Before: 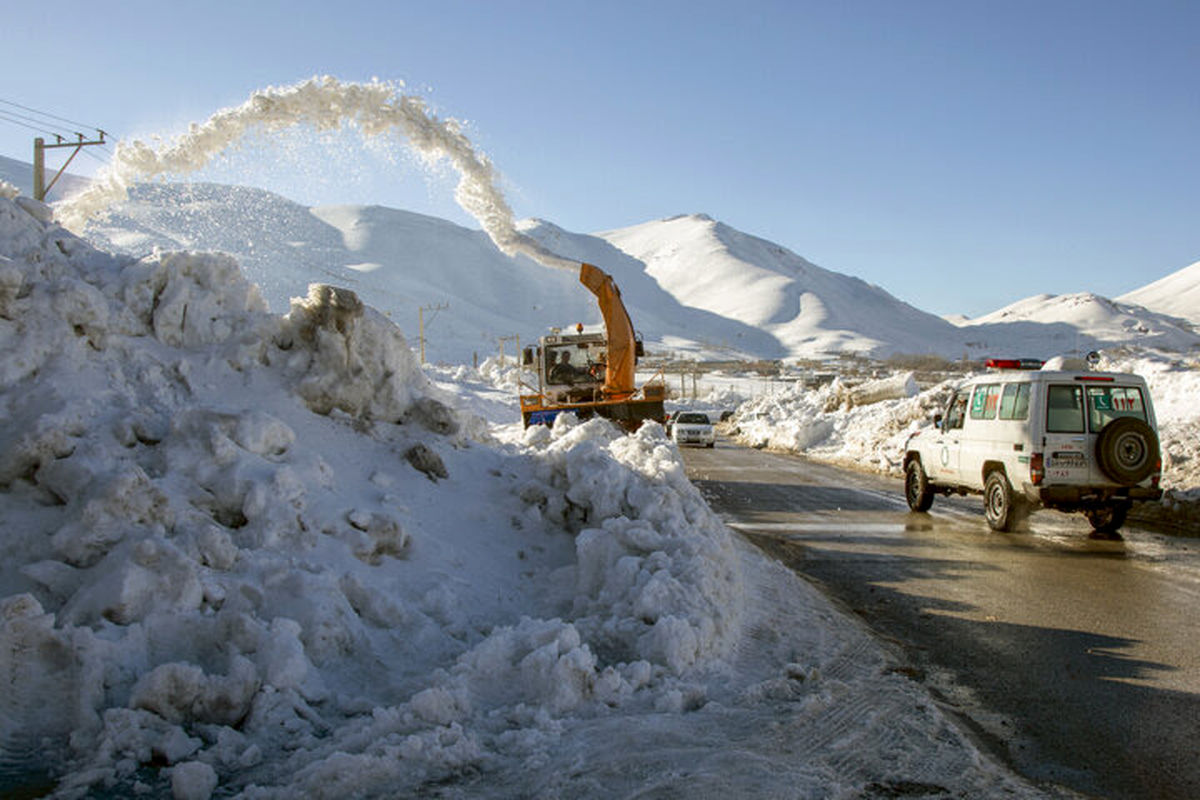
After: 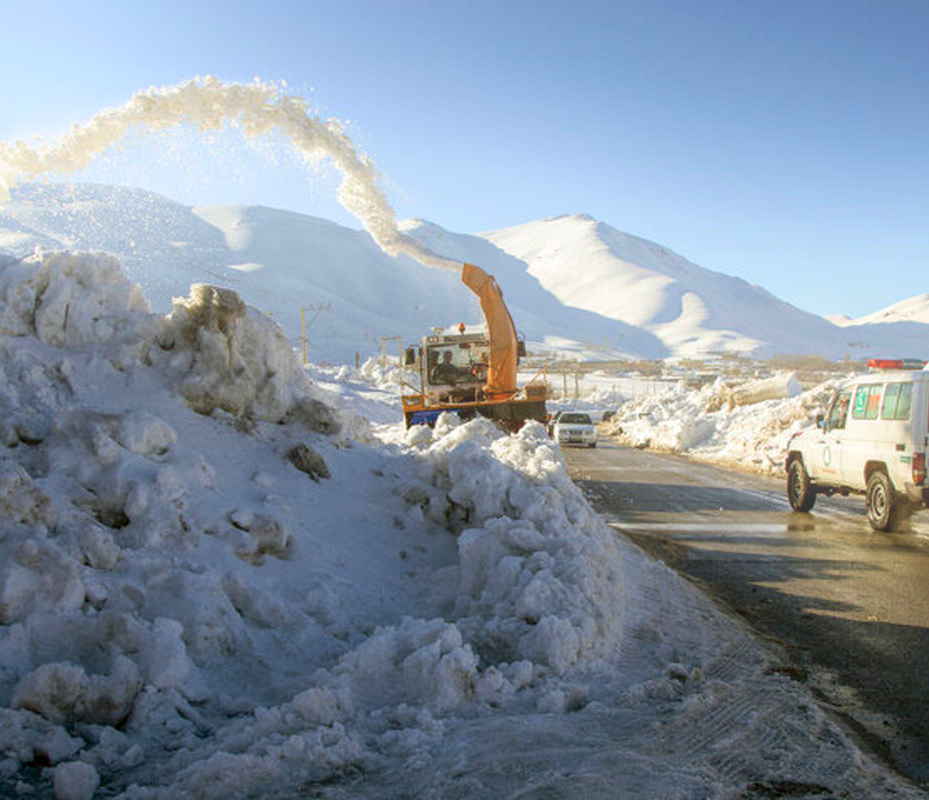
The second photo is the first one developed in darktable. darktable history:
crop: left 9.88%, right 12.664%
bloom: on, module defaults
contrast brightness saturation: saturation -0.04
velvia: strength 27%
